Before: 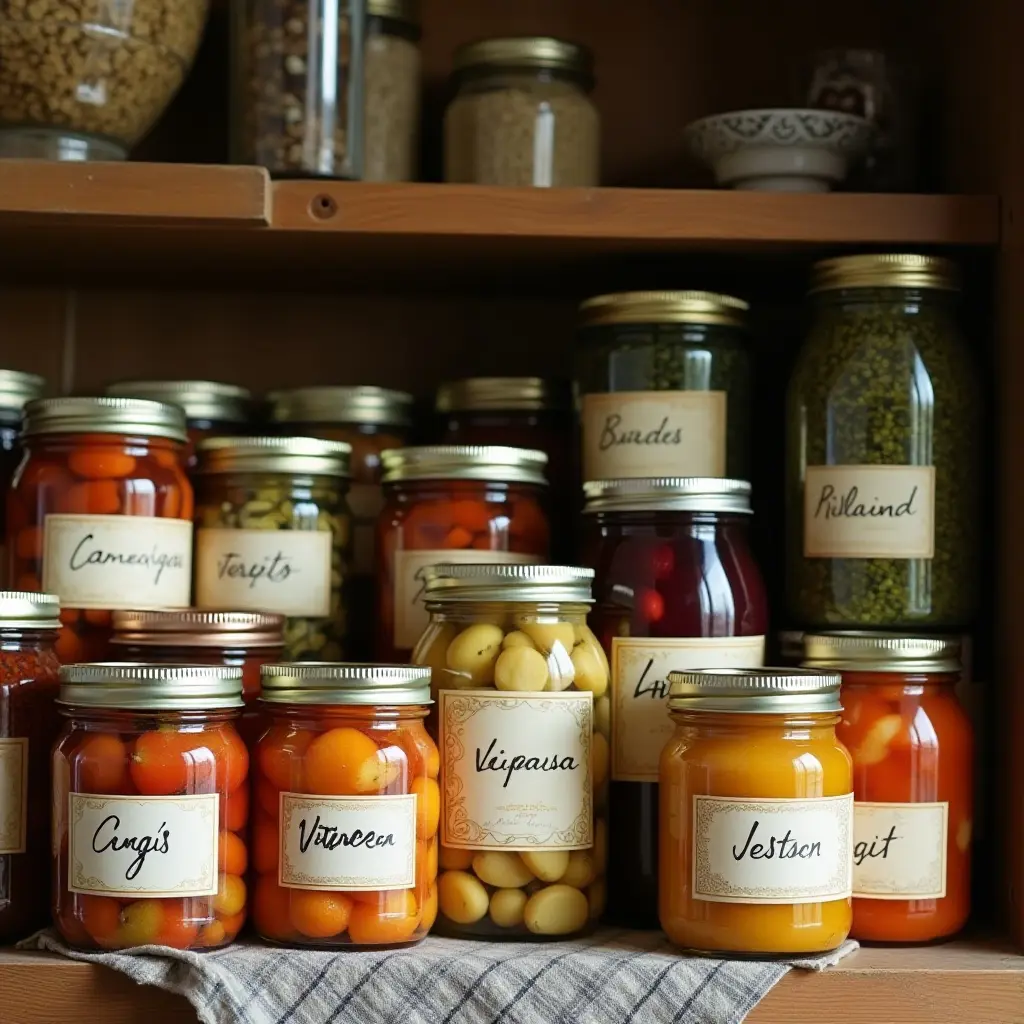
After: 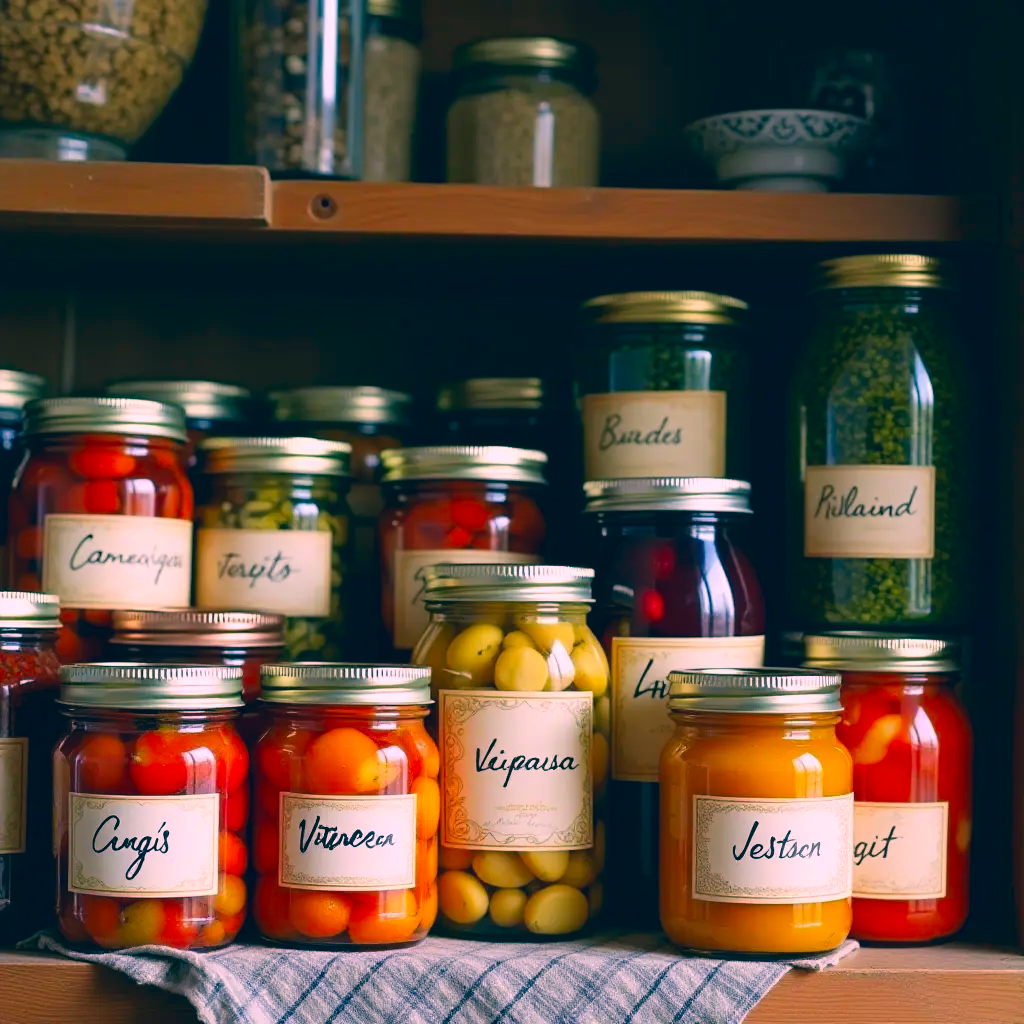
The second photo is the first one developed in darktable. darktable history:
color correction: highlights a* 16.83, highlights b* 0.217, shadows a* -15.09, shadows b* -14.07, saturation 1.55
